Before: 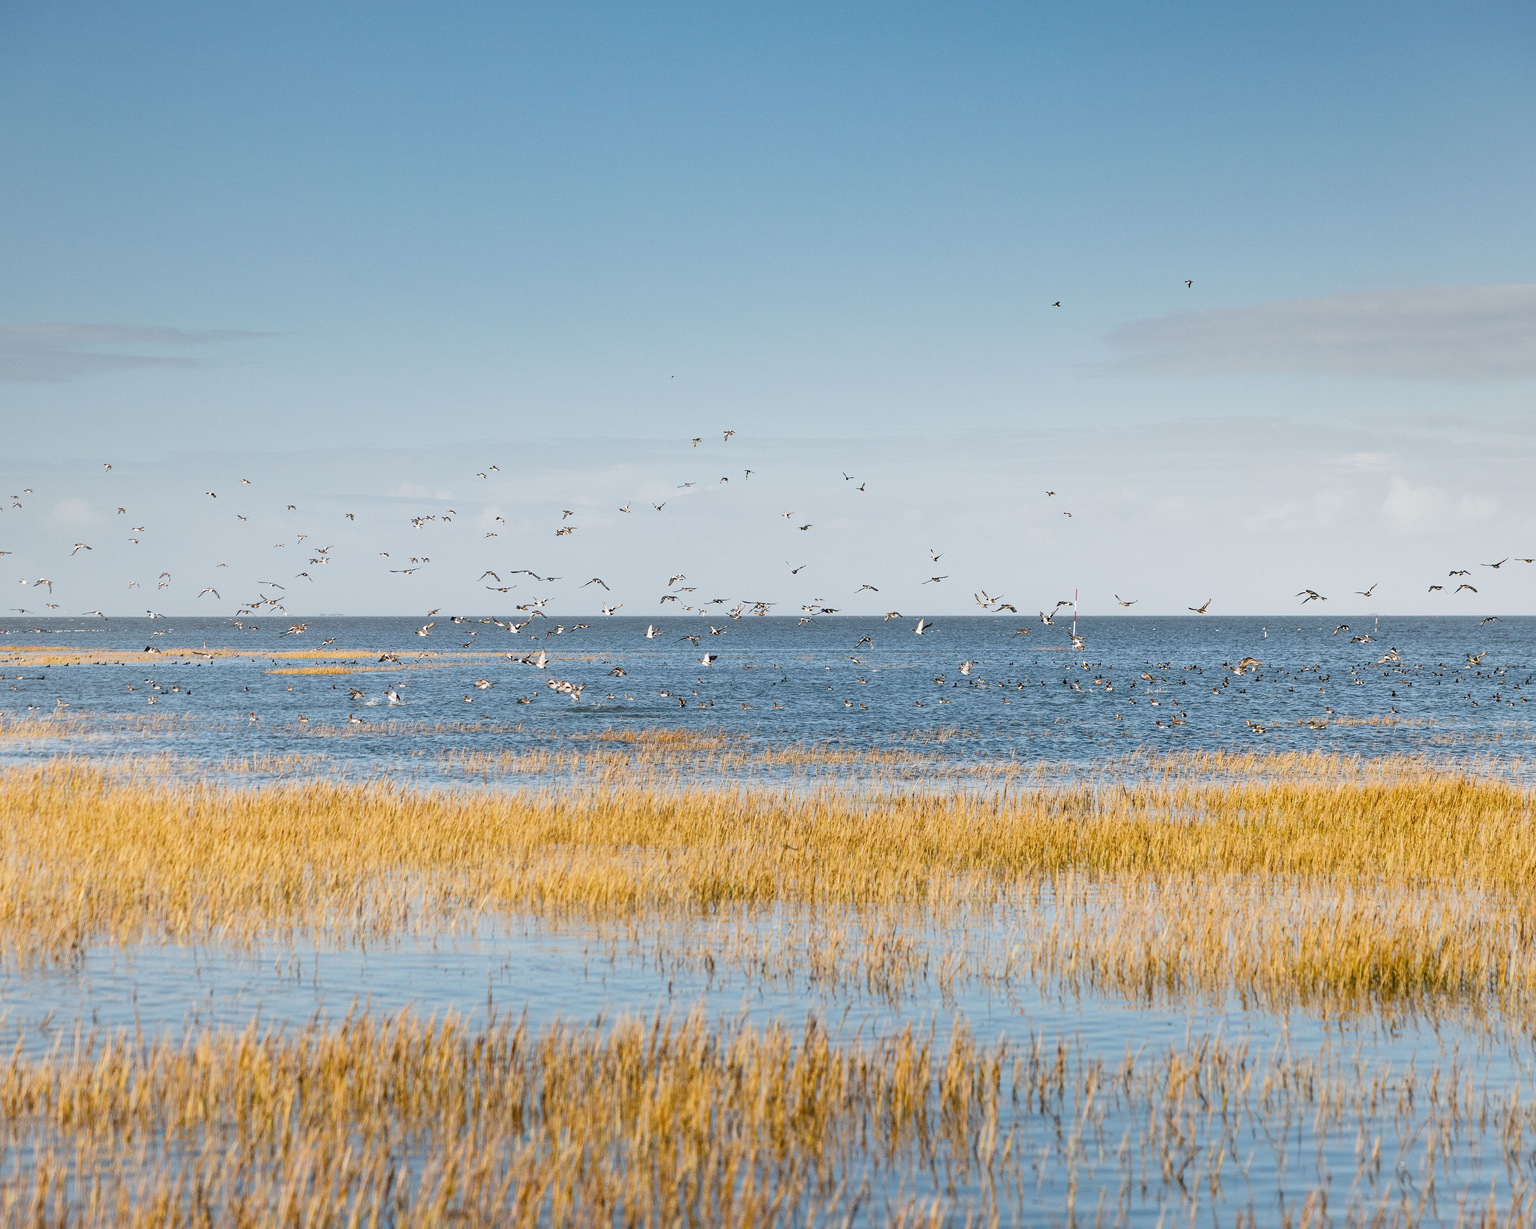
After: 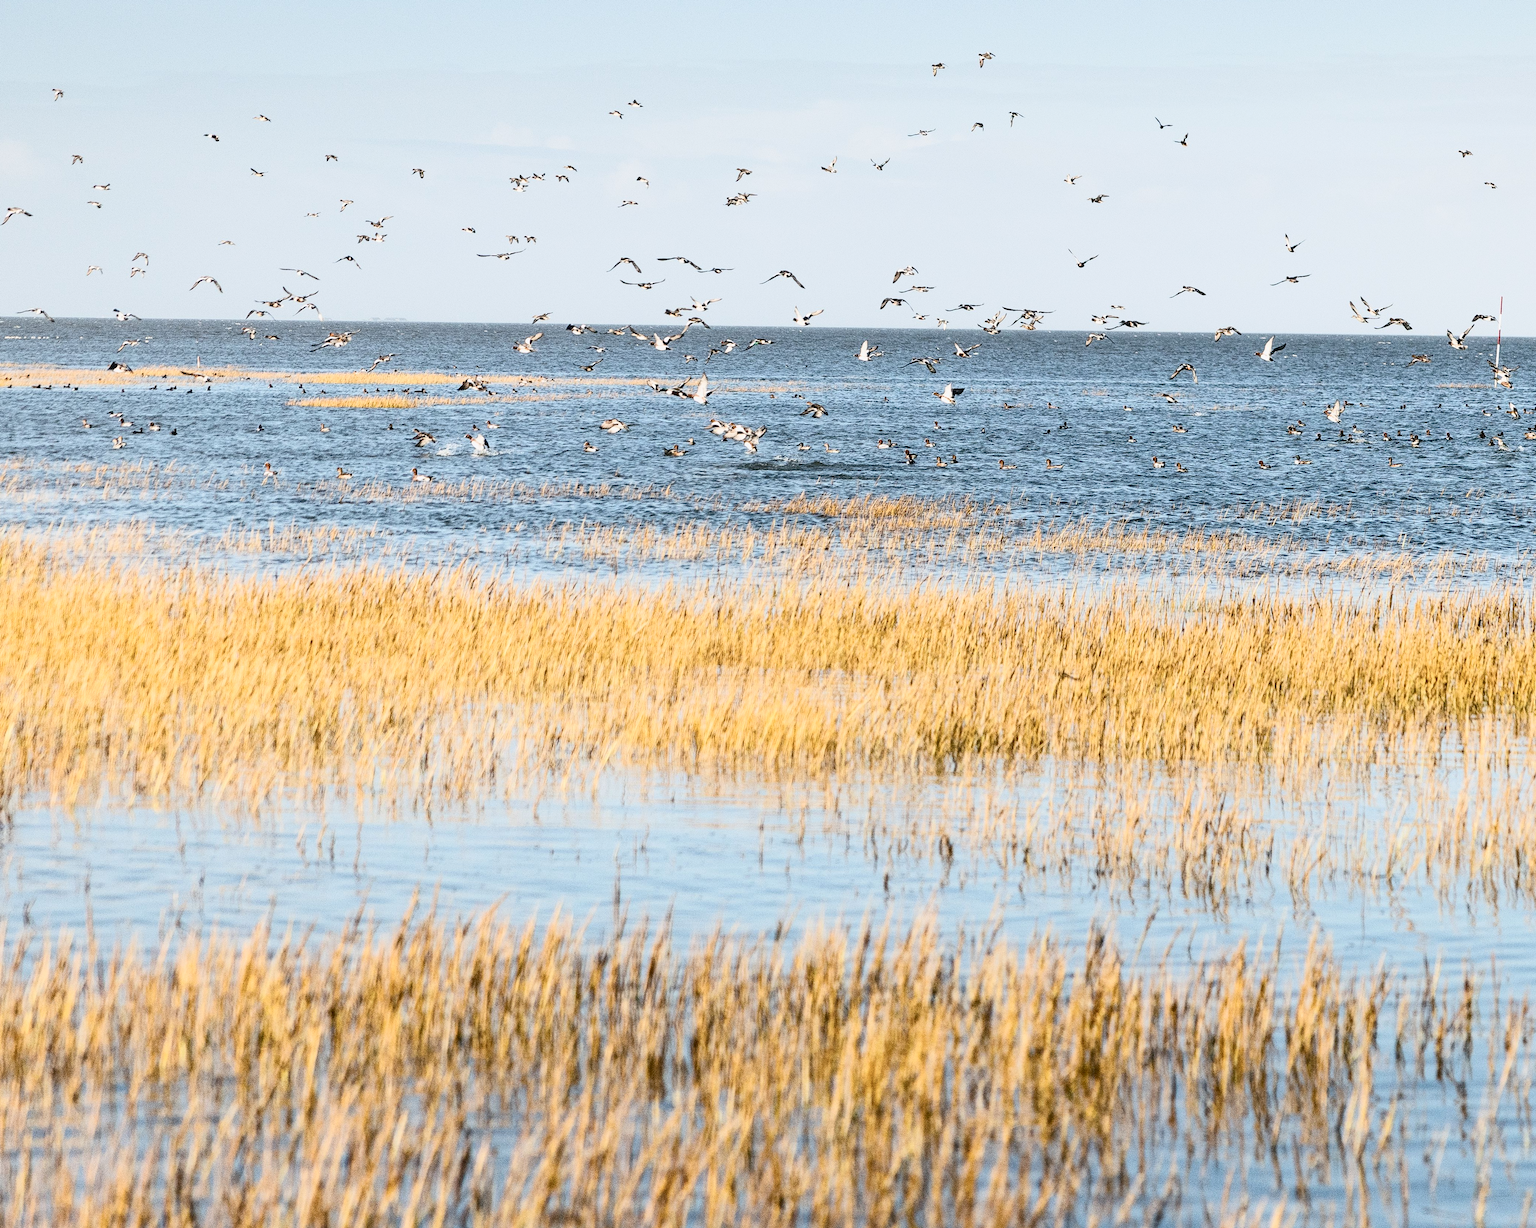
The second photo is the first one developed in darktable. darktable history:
color balance rgb: contrast -10%
contrast brightness saturation: contrast 0.39, brightness 0.1
crop and rotate: angle -0.82°, left 3.85%, top 31.828%, right 27.992%
